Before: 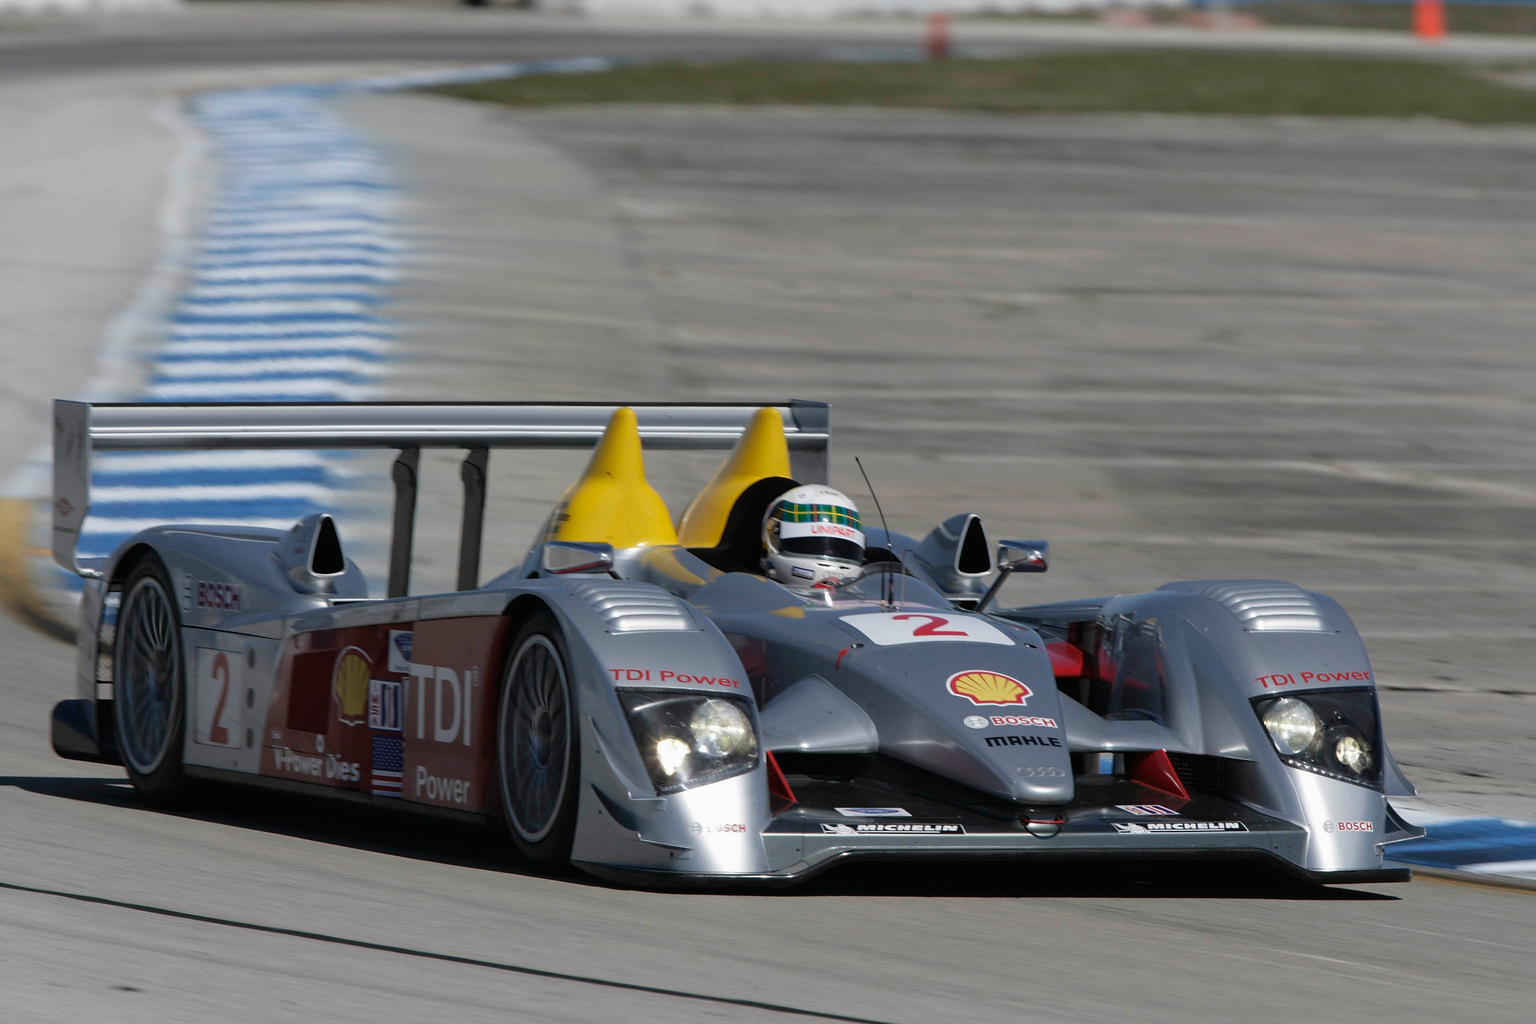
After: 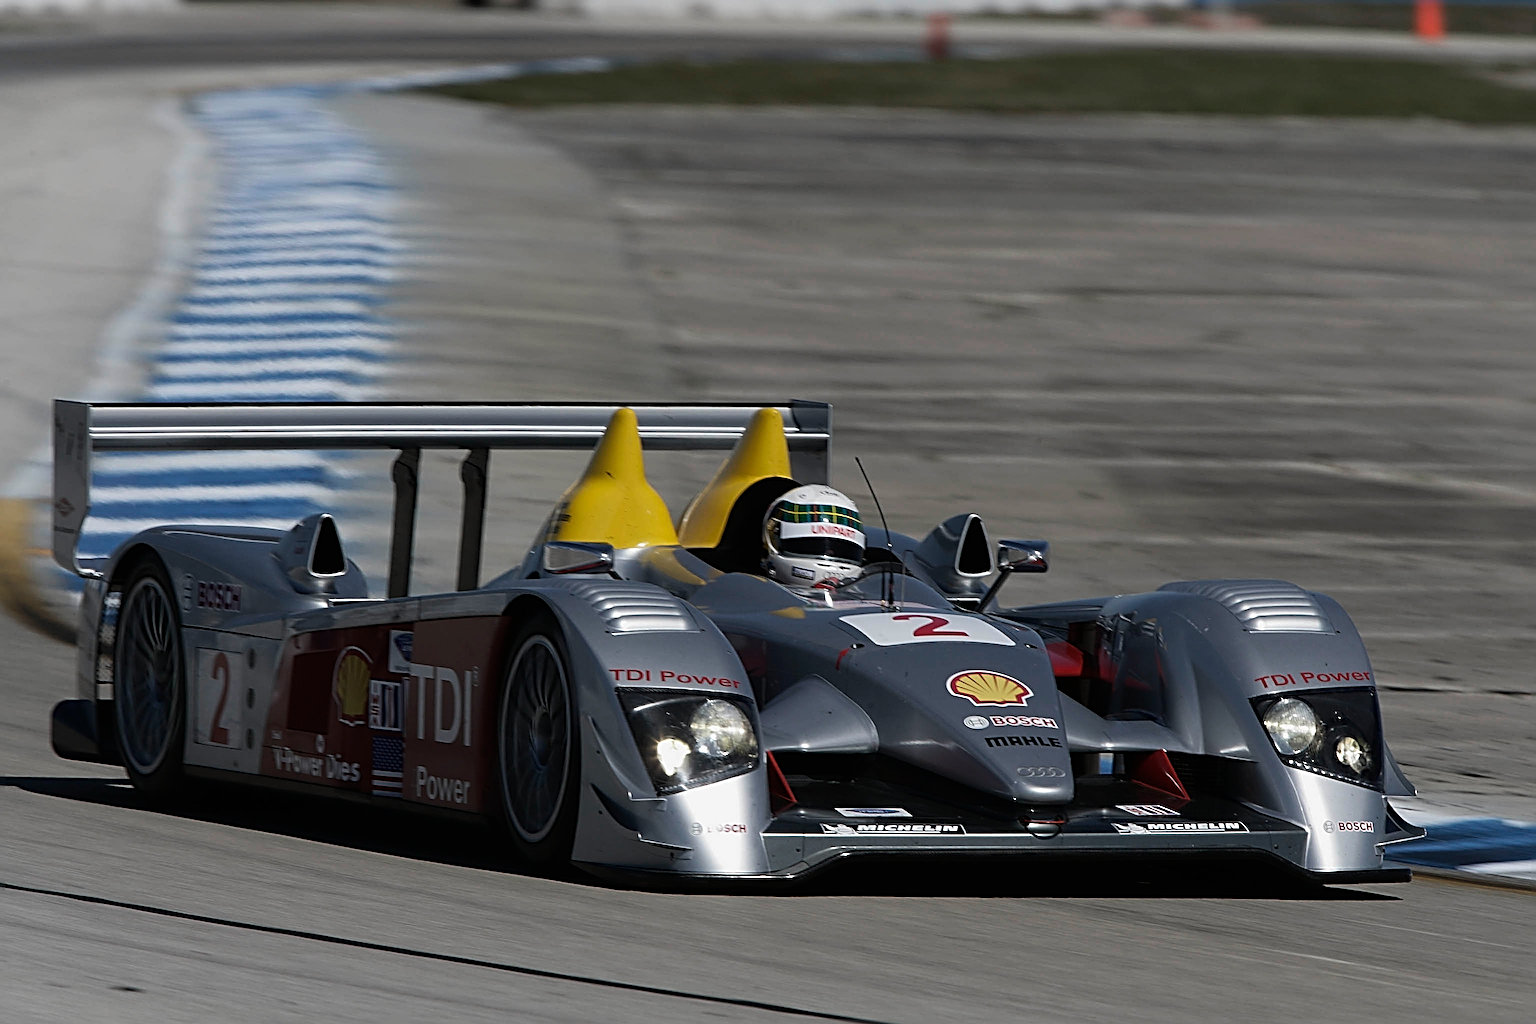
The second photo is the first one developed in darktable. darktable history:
sharpen: radius 3.69, amount 0.928
tone equalizer: -8 EV -0.75 EV, -7 EV -0.7 EV, -6 EV -0.6 EV, -5 EV -0.4 EV, -3 EV 0.4 EV, -2 EV 0.6 EV, -1 EV 0.7 EV, +0 EV 0.75 EV, edges refinement/feathering 500, mask exposure compensation -1.57 EV, preserve details no
exposure: black level correction 0, exposure -0.721 EV, compensate highlight preservation false
